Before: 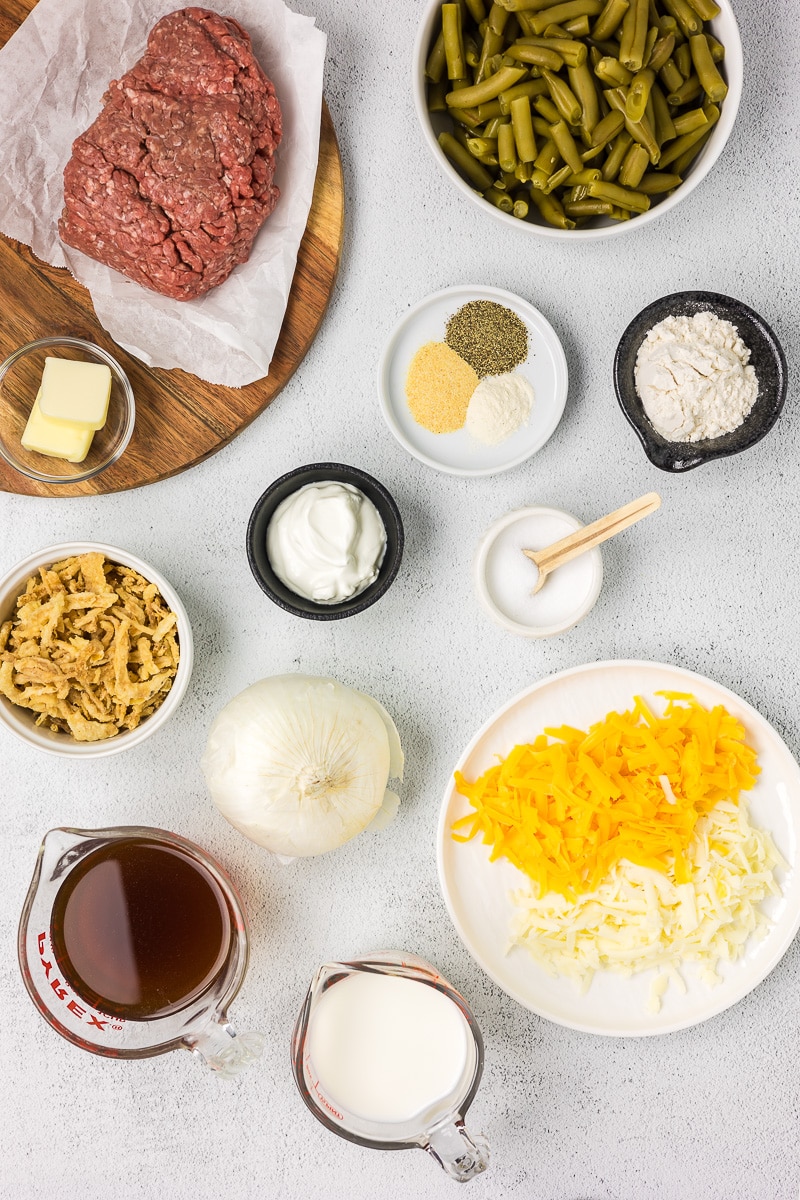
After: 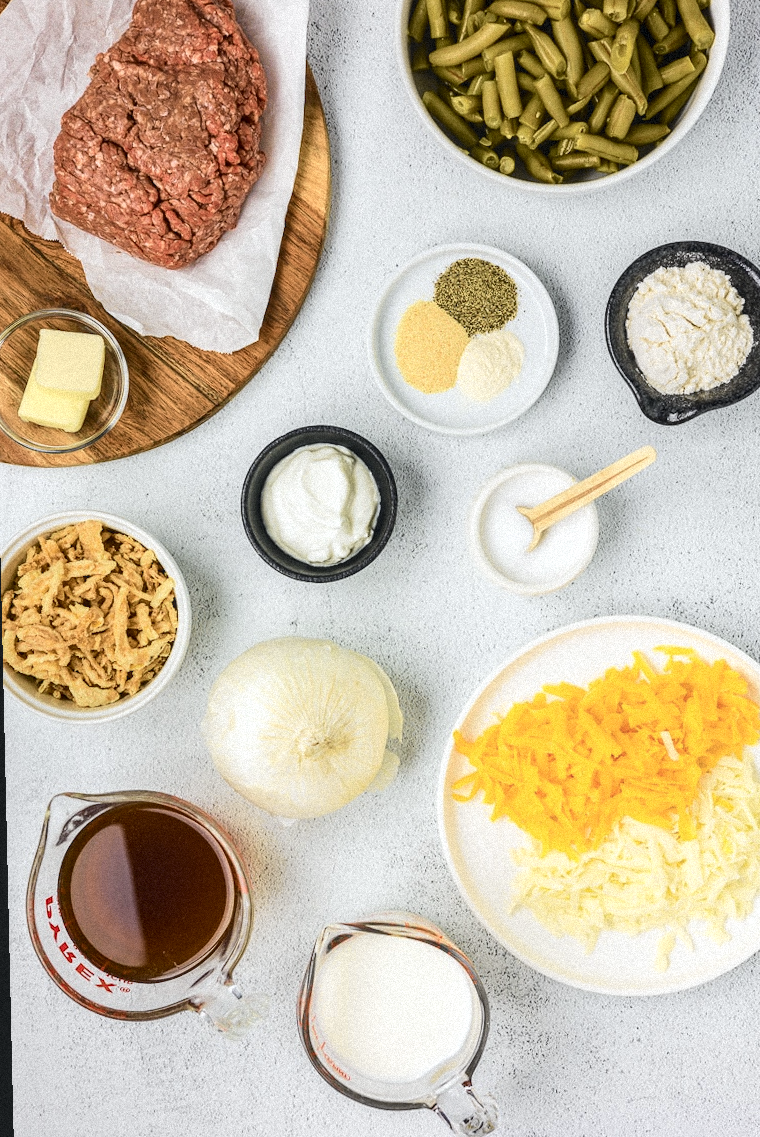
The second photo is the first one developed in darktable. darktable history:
crop and rotate: right 5.167%
grain: mid-tones bias 0%
rotate and perspective: rotation -1.32°, lens shift (horizontal) -0.031, crop left 0.015, crop right 0.985, crop top 0.047, crop bottom 0.982
tone curve: curves: ch0 [(0, 0.046) (0.037, 0.056) (0.176, 0.162) (0.33, 0.331) (0.432, 0.475) (0.601, 0.665) (0.843, 0.876) (1, 1)]; ch1 [(0, 0) (0.339, 0.349) (0.445, 0.42) (0.476, 0.47) (0.497, 0.492) (0.523, 0.514) (0.557, 0.558) (0.632, 0.615) (0.728, 0.746) (1, 1)]; ch2 [(0, 0) (0.327, 0.324) (0.417, 0.44) (0.46, 0.453) (0.502, 0.495) (0.526, 0.52) (0.54, 0.55) (0.606, 0.626) (0.745, 0.704) (1, 1)], color space Lab, independent channels, preserve colors none
local contrast: on, module defaults
